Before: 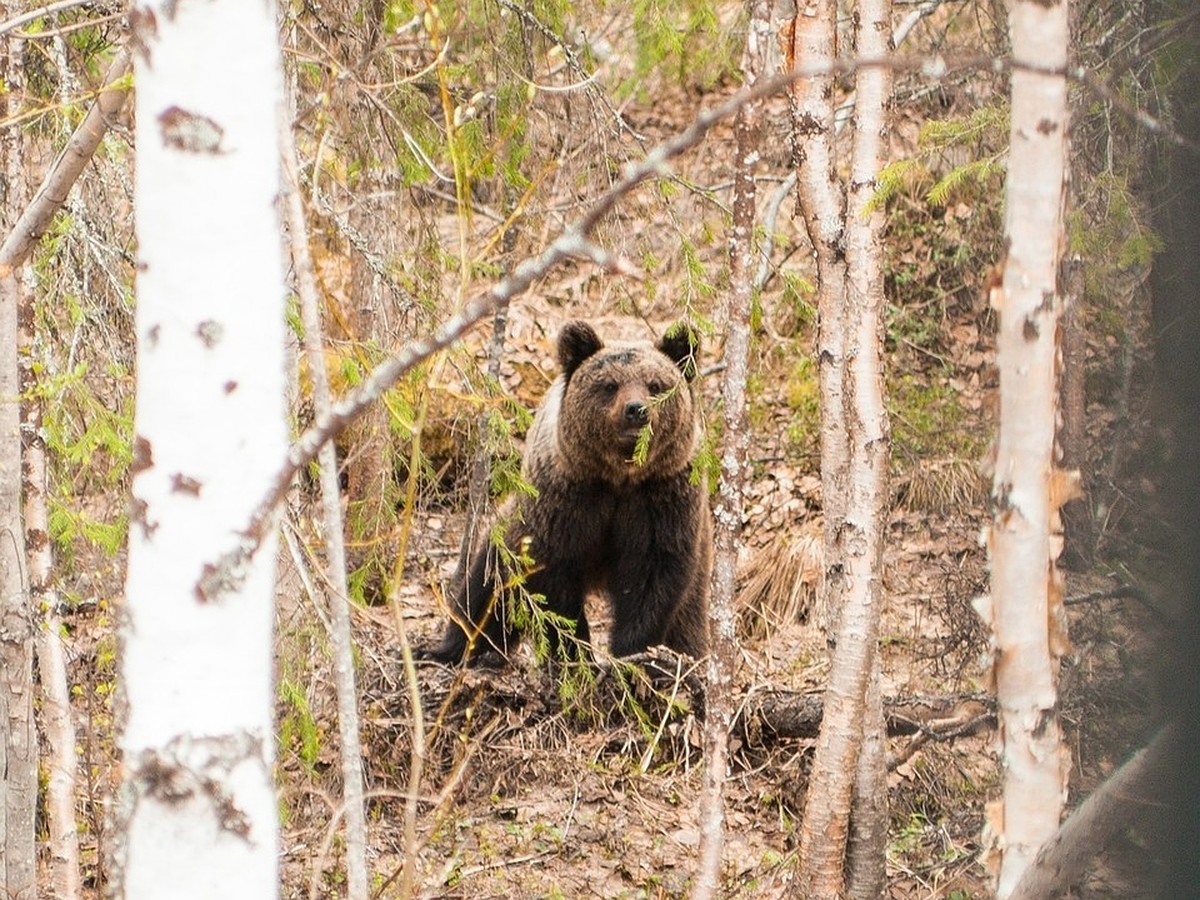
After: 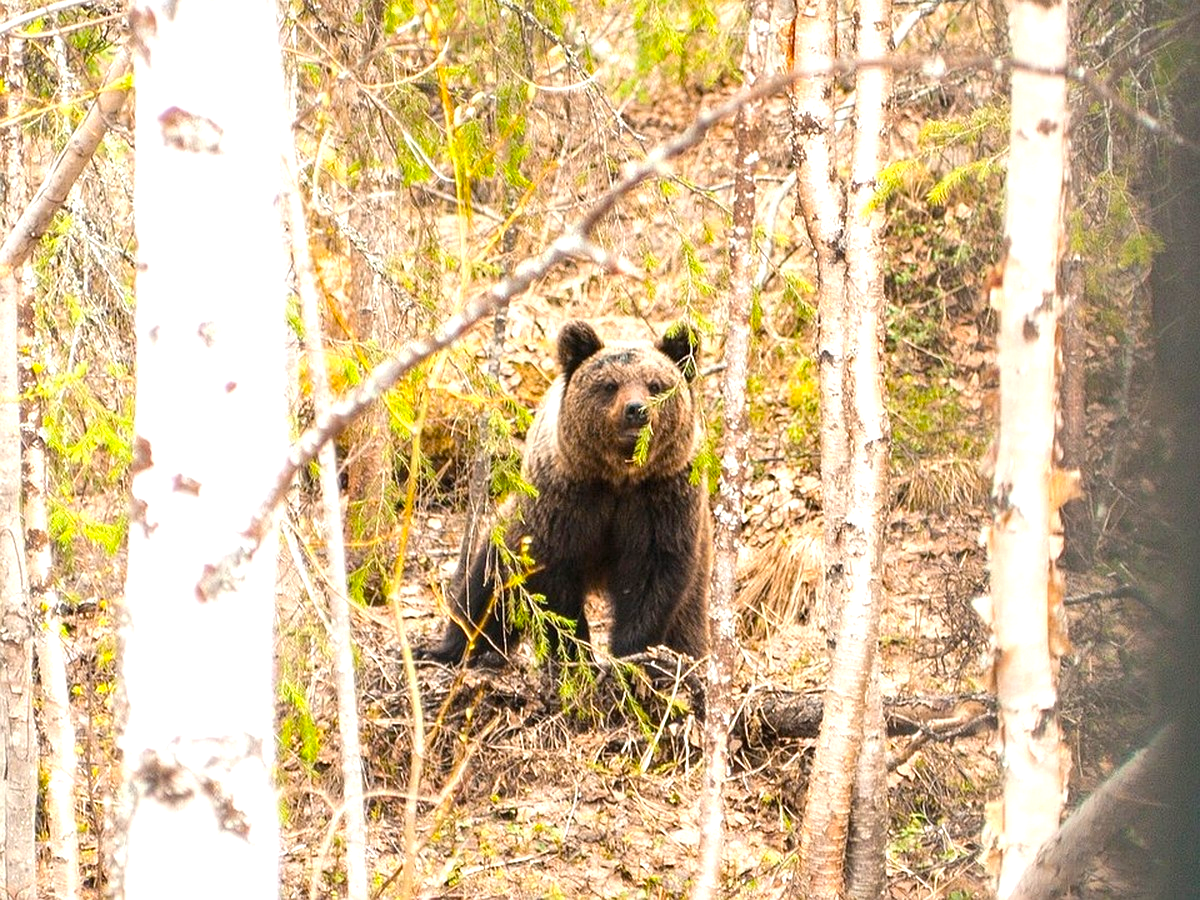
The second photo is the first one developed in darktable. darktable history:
color balance: output saturation 120%
exposure: exposure 0.661 EV, compensate highlight preservation false
